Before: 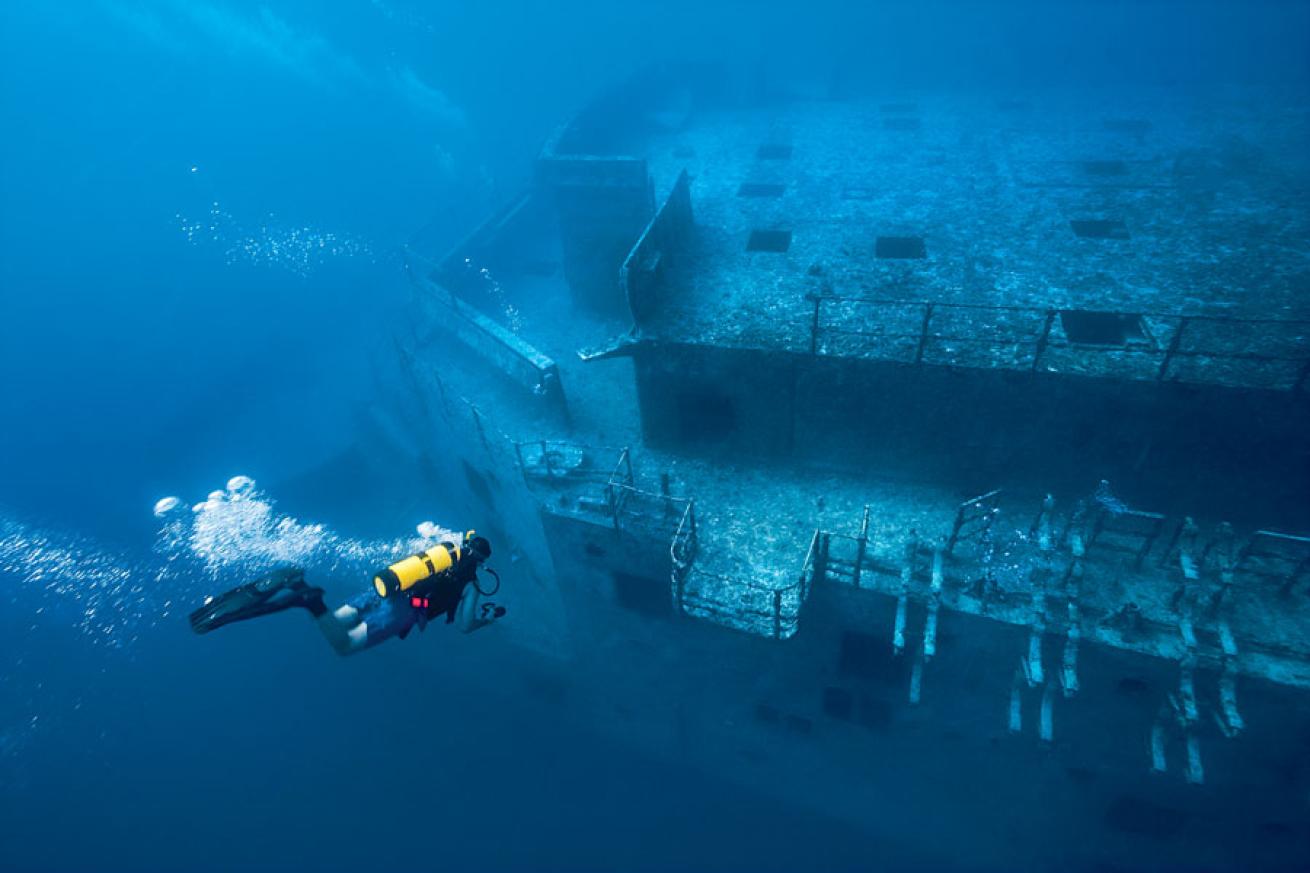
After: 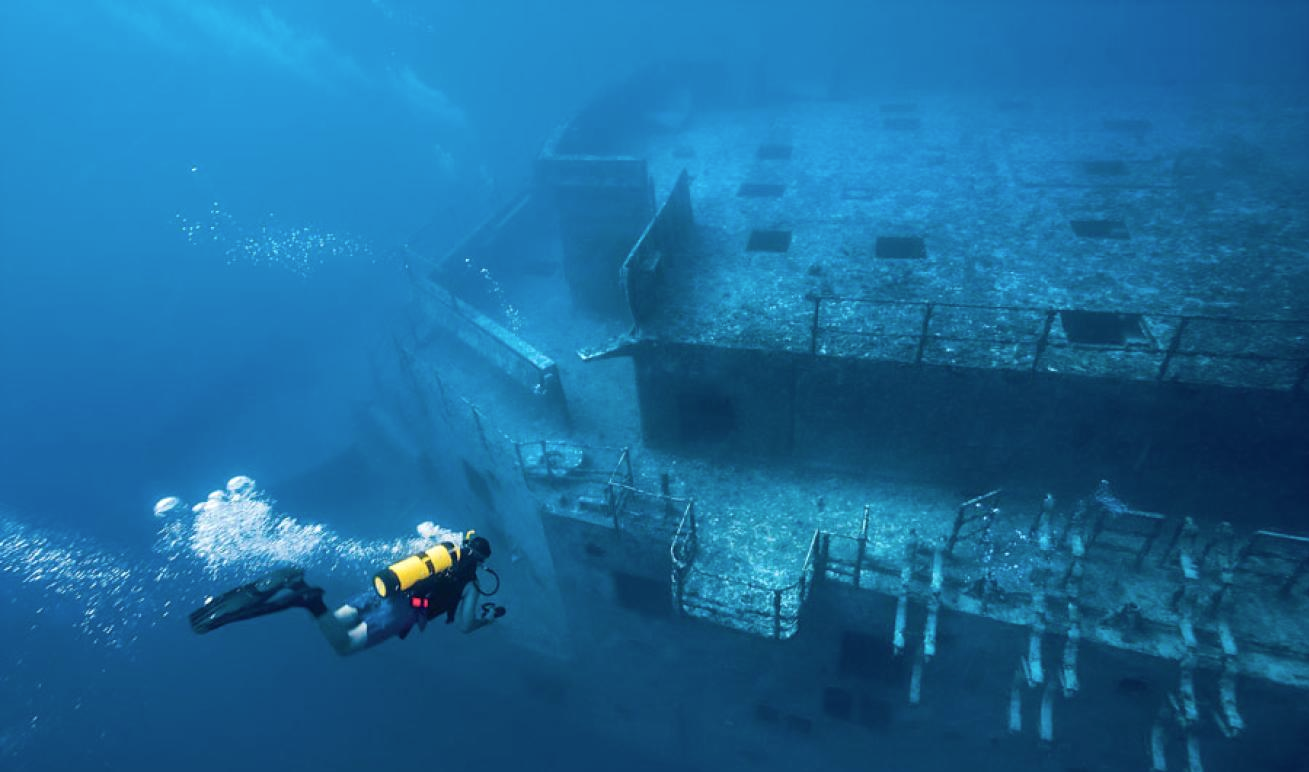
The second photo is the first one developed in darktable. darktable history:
contrast brightness saturation: saturation -0.055
crop and rotate: top 0%, bottom 11.486%
shadows and highlights: shadows 13.44, white point adjustment 1.13, highlights -1.2, soften with gaussian
